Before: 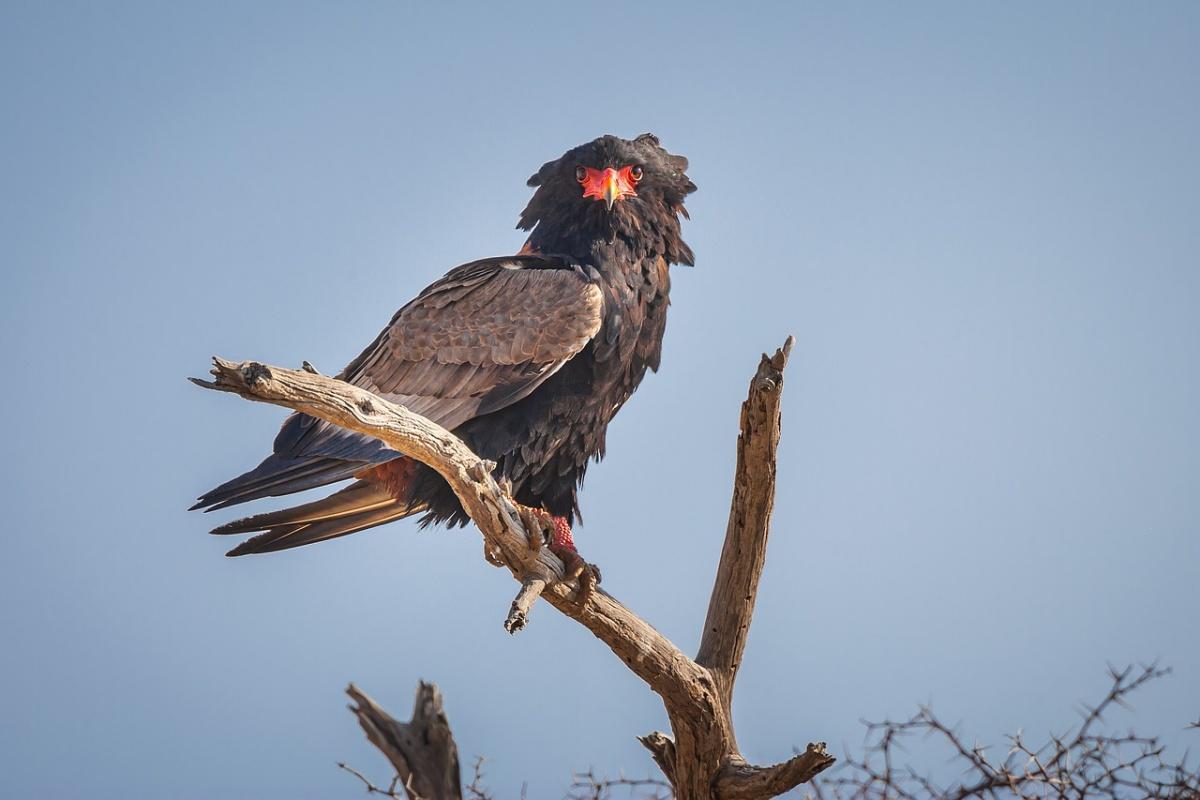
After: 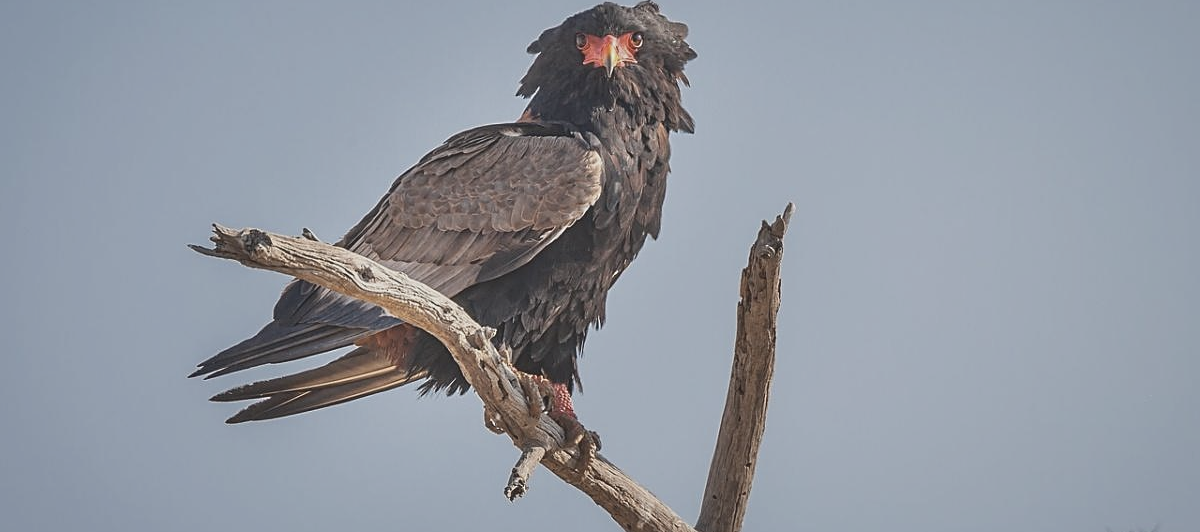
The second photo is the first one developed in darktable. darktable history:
tone equalizer: on, module defaults
crop: top 16.69%, bottom 16.76%
sharpen: on, module defaults
contrast brightness saturation: contrast -0.245, saturation -0.436
